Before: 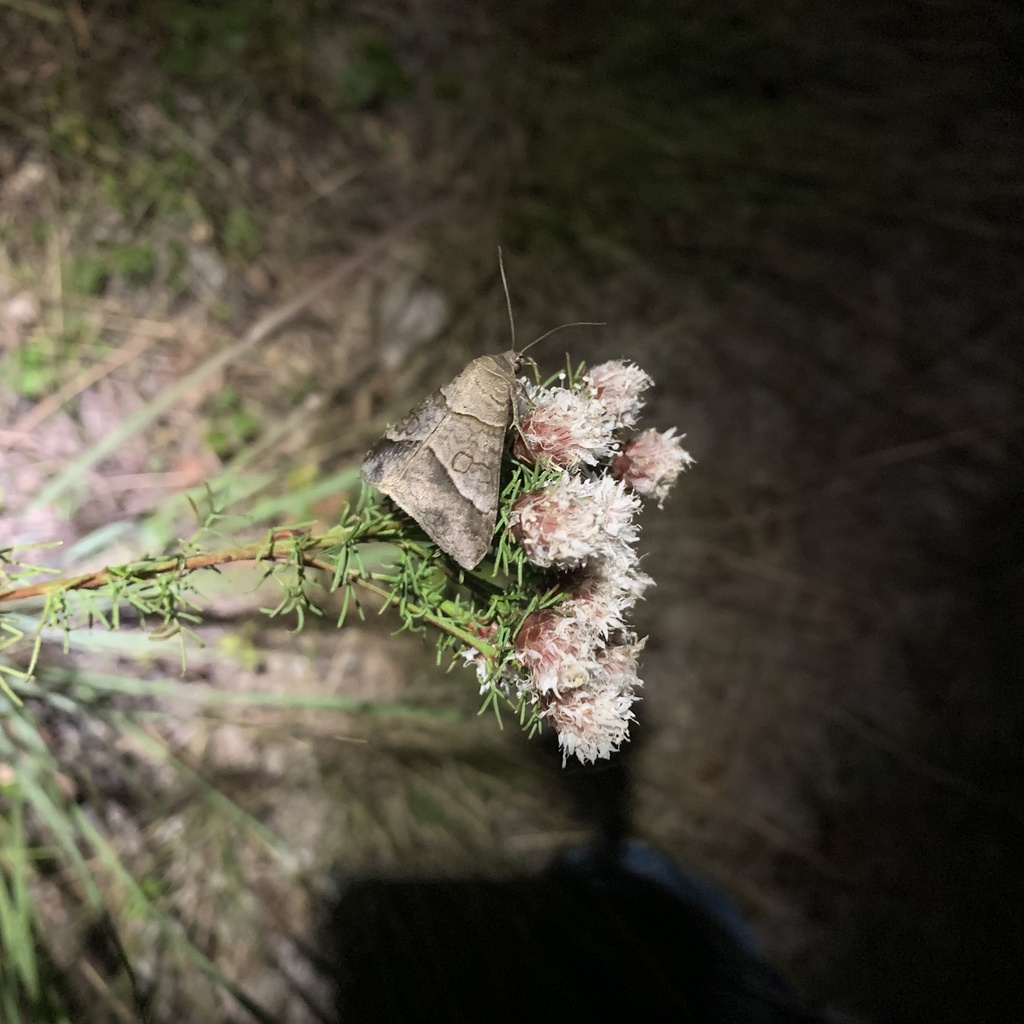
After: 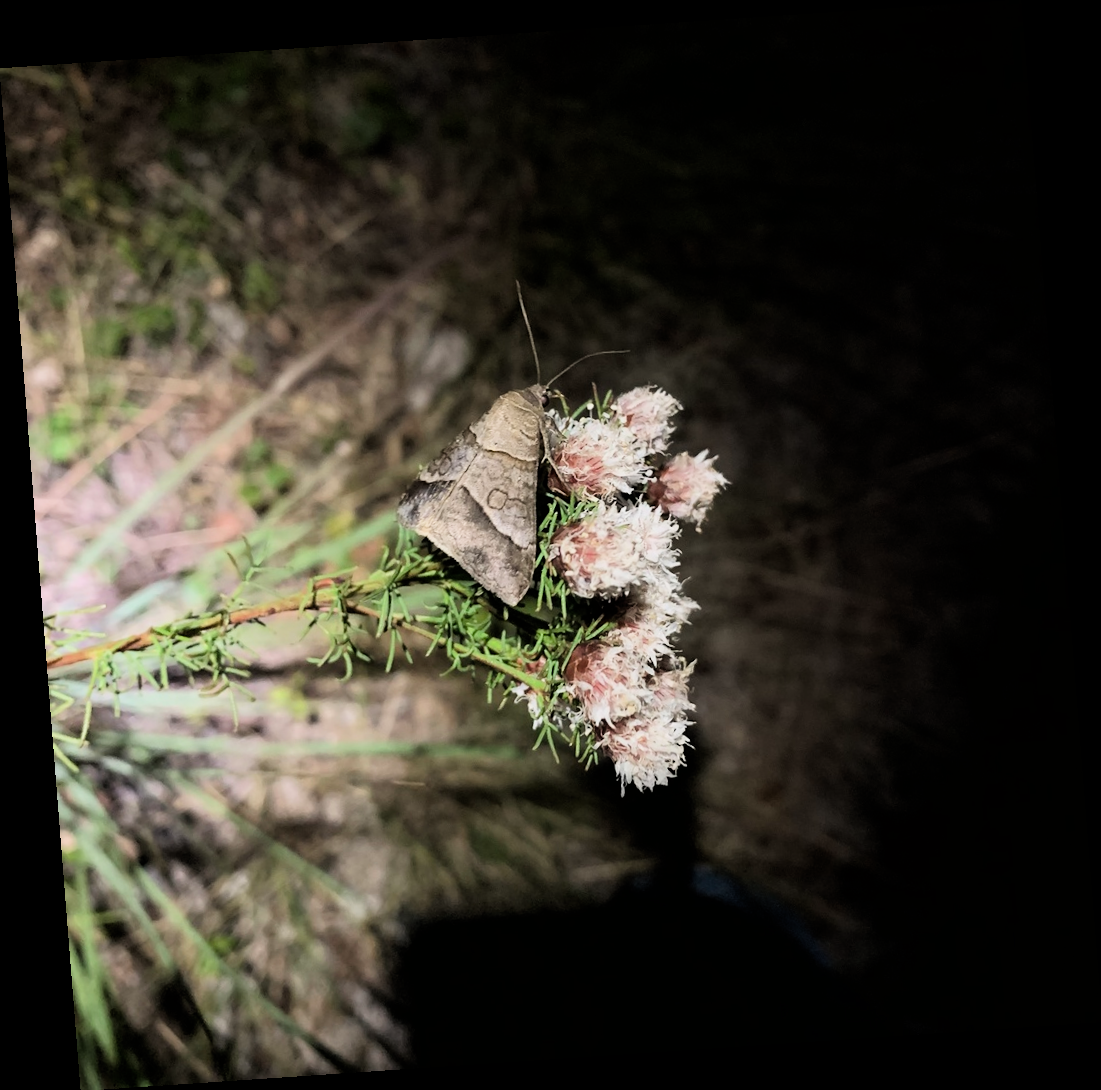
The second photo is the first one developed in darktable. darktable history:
rotate and perspective: rotation -4.2°, shear 0.006, automatic cropping off
filmic rgb: black relative exposure -16 EV, white relative exposure 6.29 EV, hardness 5.1, contrast 1.35
